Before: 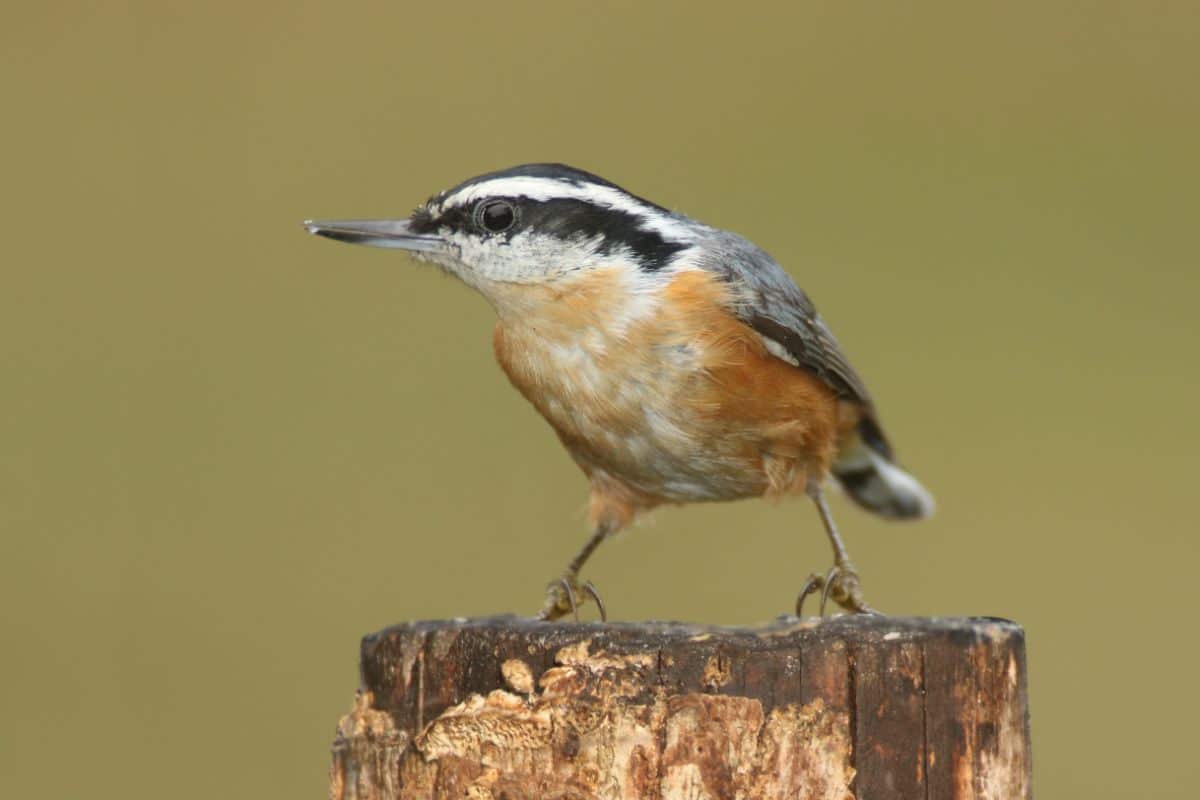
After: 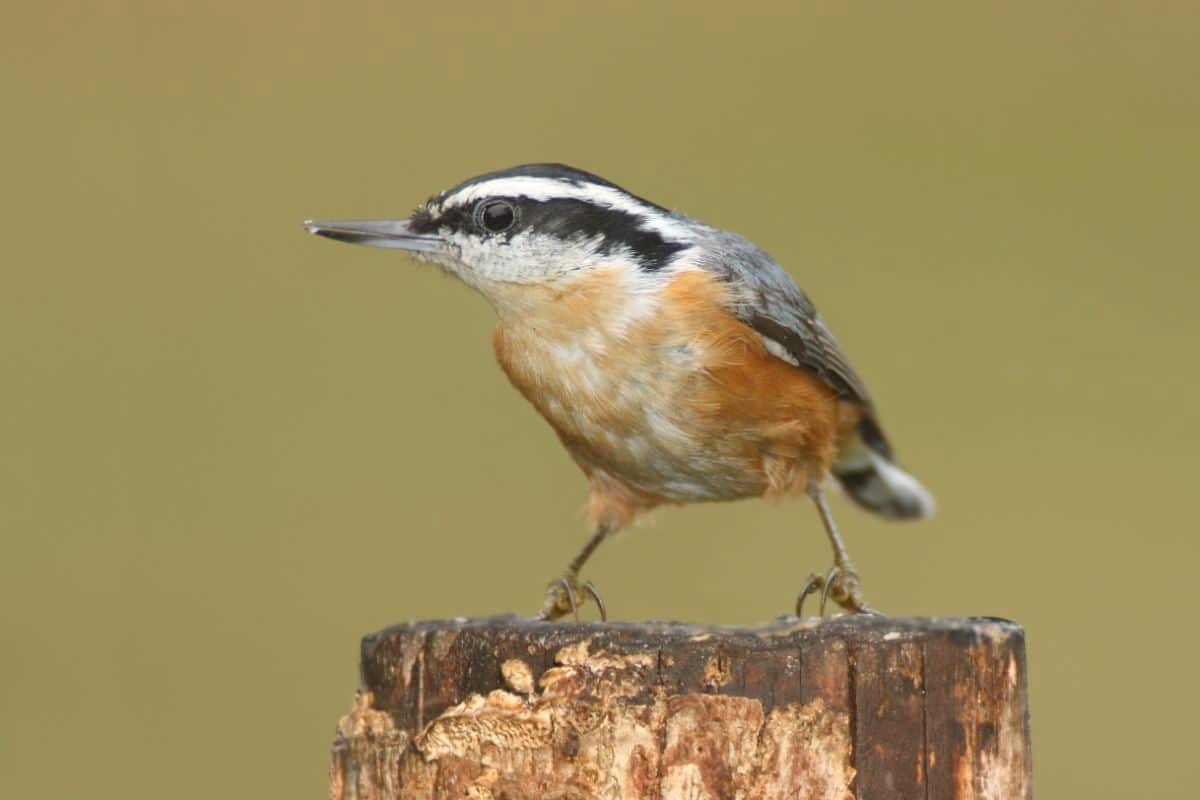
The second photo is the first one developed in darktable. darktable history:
exposure: black level correction 0, exposure 0 EV, compensate exposure bias true, compensate highlight preservation false
color balance rgb: highlights gain › chroma 0.29%, highlights gain › hue 329.84°, perceptual saturation grading › global saturation -1.897%, perceptual saturation grading › highlights -7.649%, perceptual saturation grading › mid-tones 7.376%, perceptual saturation grading › shadows 3.868%, perceptual brilliance grading › highlights 7.99%, perceptual brilliance grading › mid-tones 4.244%, perceptual brilliance grading › shadows 1.616%, contrast -10.572%
